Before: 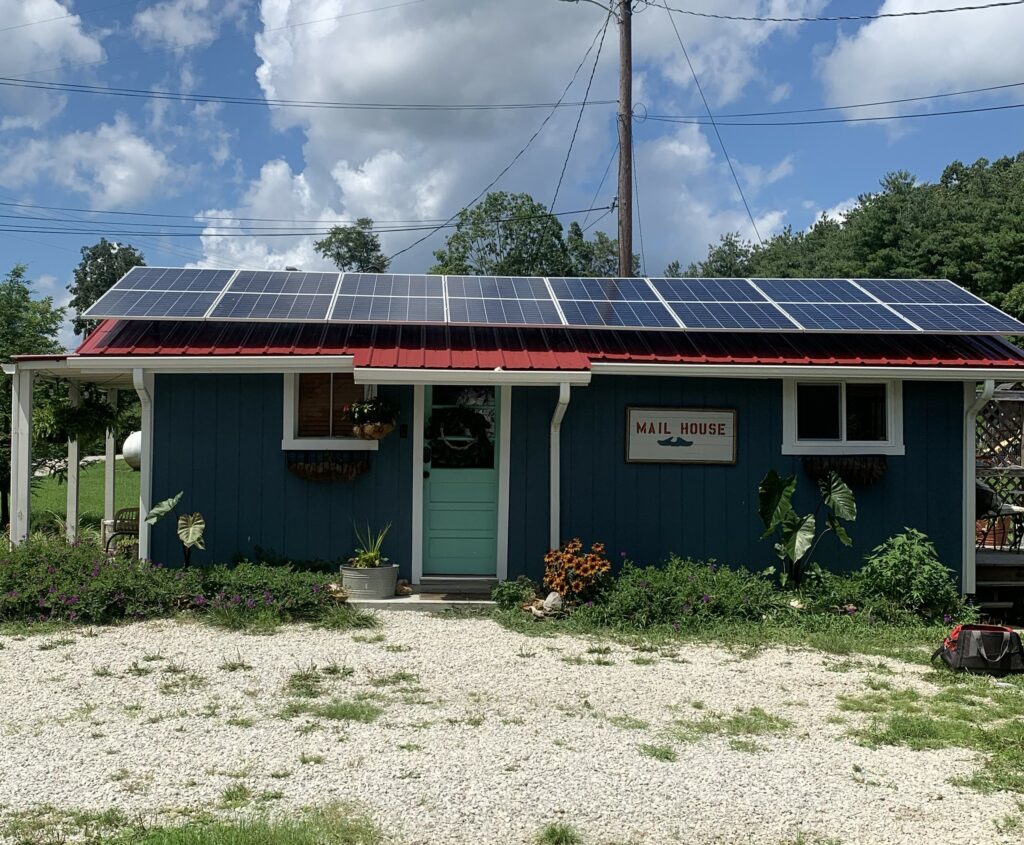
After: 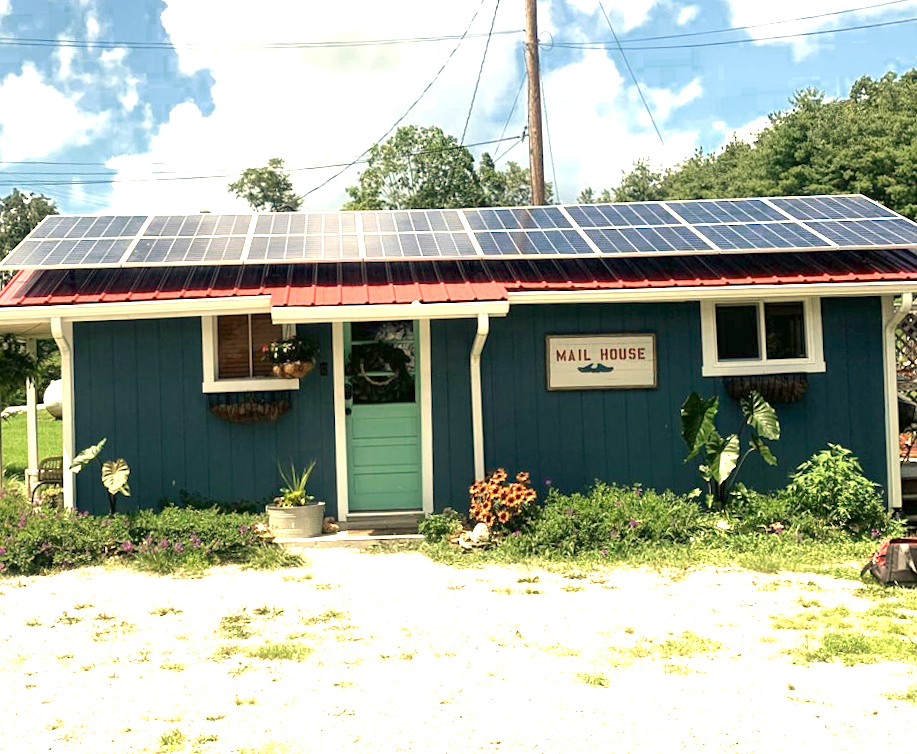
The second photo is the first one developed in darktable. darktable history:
crop and rotate: angle 1.96°, left 5.673%, top 5.673%
color zones: curves: ch0 [(0.25, 0.5) (0.636, 0.25) (0.75, 0.5)]
white balance: red 1.123, blue 0.83
rotate and perspective: rotation -0.45°, automatic cropping original format, crop left 0.008, crop right 0.992, crop top 0.012, crop bottom 0.988
exposure: exposure 2 EV, compensate exposure bias true, compensate highlight preservation false
